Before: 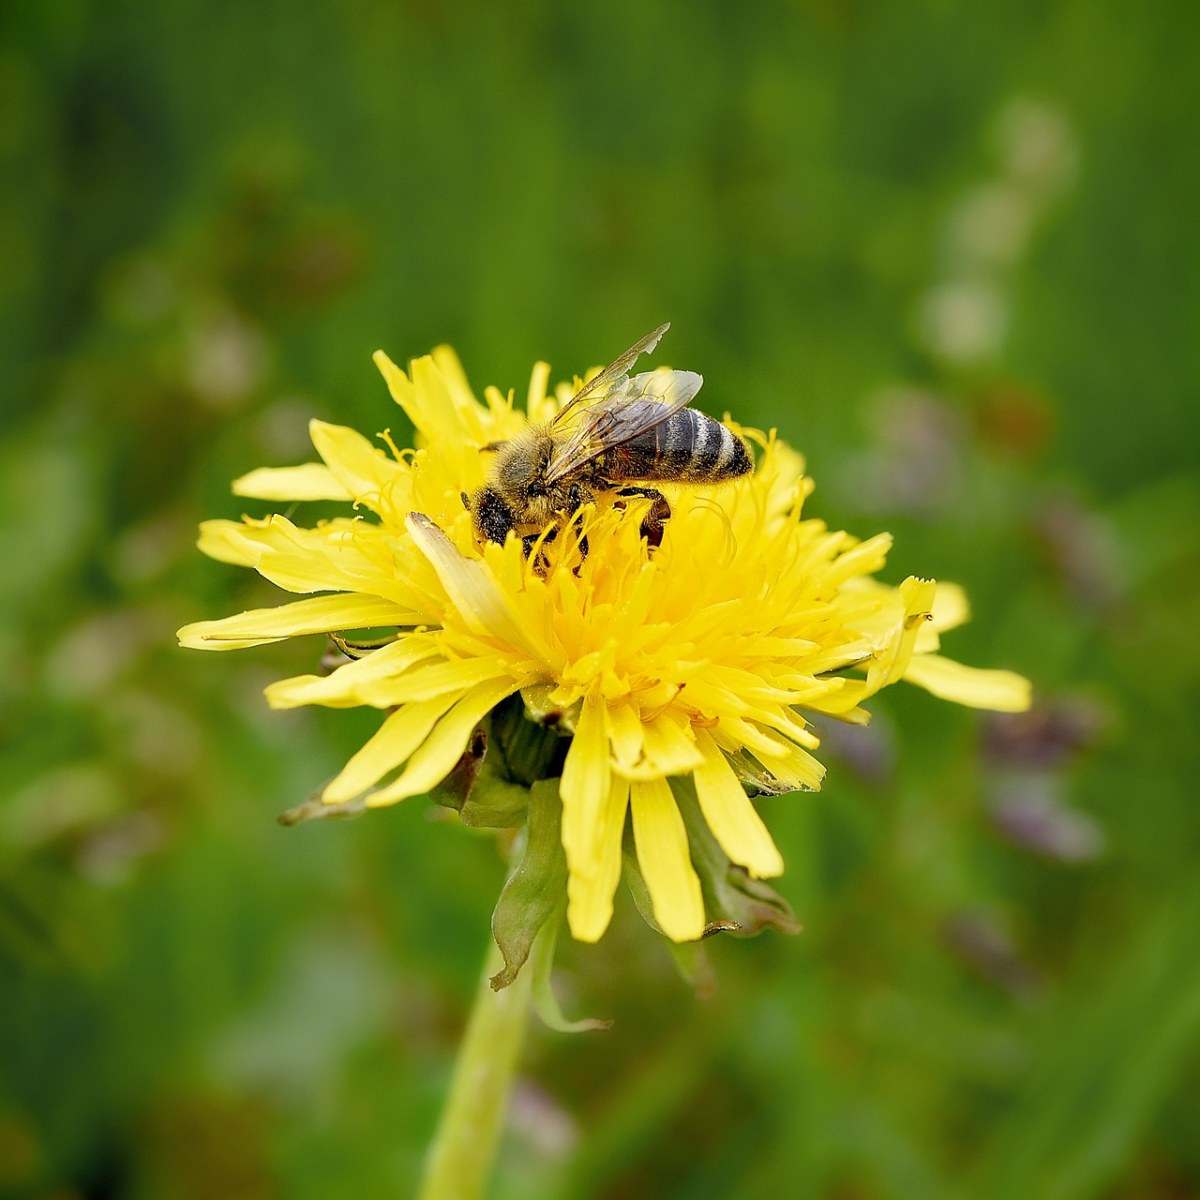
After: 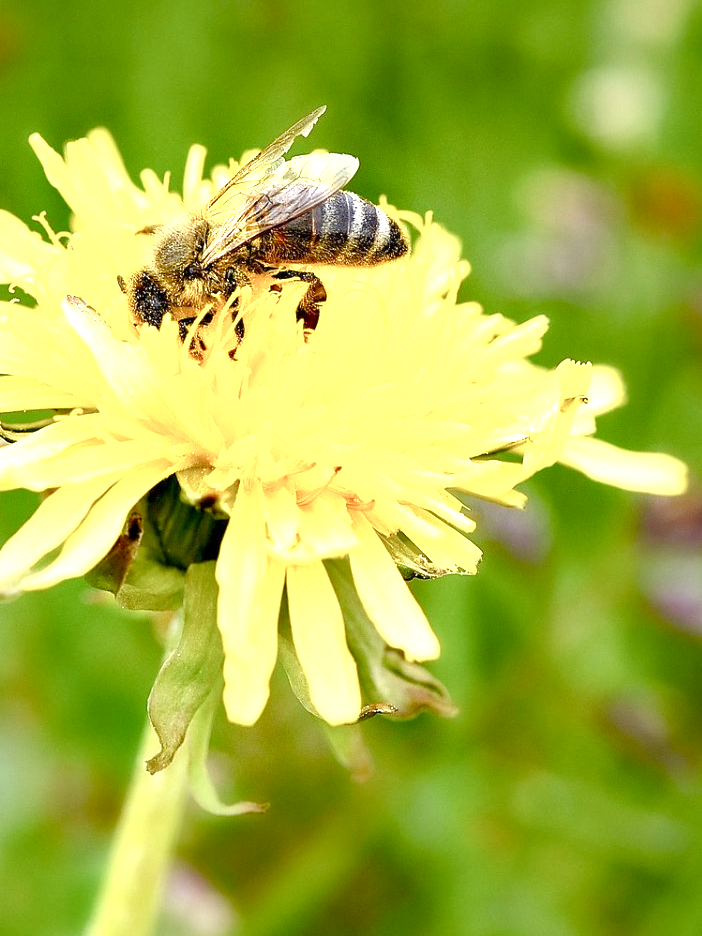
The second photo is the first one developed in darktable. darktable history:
contrast brightness saturation: saturation -0.03
crop and rotate: left 28.667%, top 18.108%, right 12.754%, bottom 3.846%
exposure: exposure 1 EV, compensate highlight preservation false
local contrast: mode bilateral grid, contrast 20, coarseness 50, detail 119%, midtone range 0.2
color balance rgb: perceptual saturation grading › global saturation 25.895%, perceptual saturation grading › highlights -50.511%, perceptual saturation grading › shadows 30.671%, global vibrance 20%
